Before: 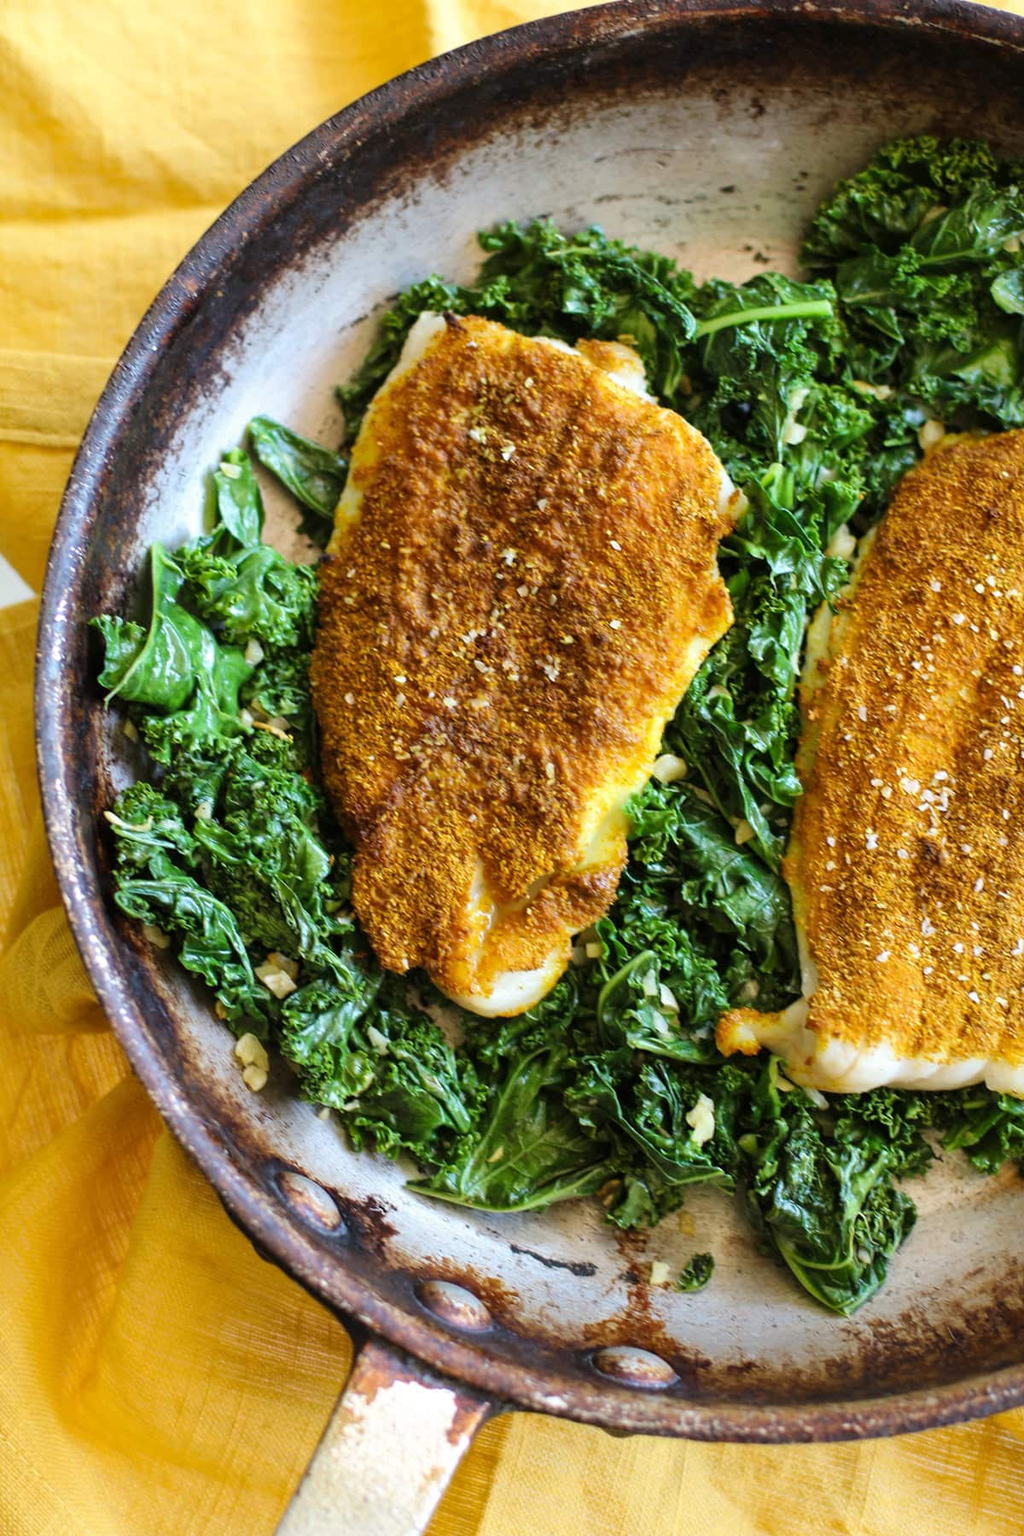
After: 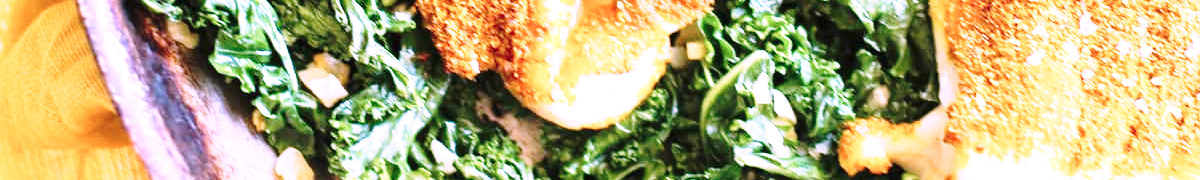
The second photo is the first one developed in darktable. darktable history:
crop and rotate: top 59.084%, bottom 30.916%
color correction: highlights a* 15.03, highlights b* -25.07
base curve: curves: ch0 [(0, 0) (0.028, 0.03) (0.121, 0.232) (0.46, 0.748) (0.859, 0.968) (1, 1)], preserve colors none
exposure: black level correction 0, exposure 1.1 EV, compensate exposure bias true, compensate highlight preservation false
